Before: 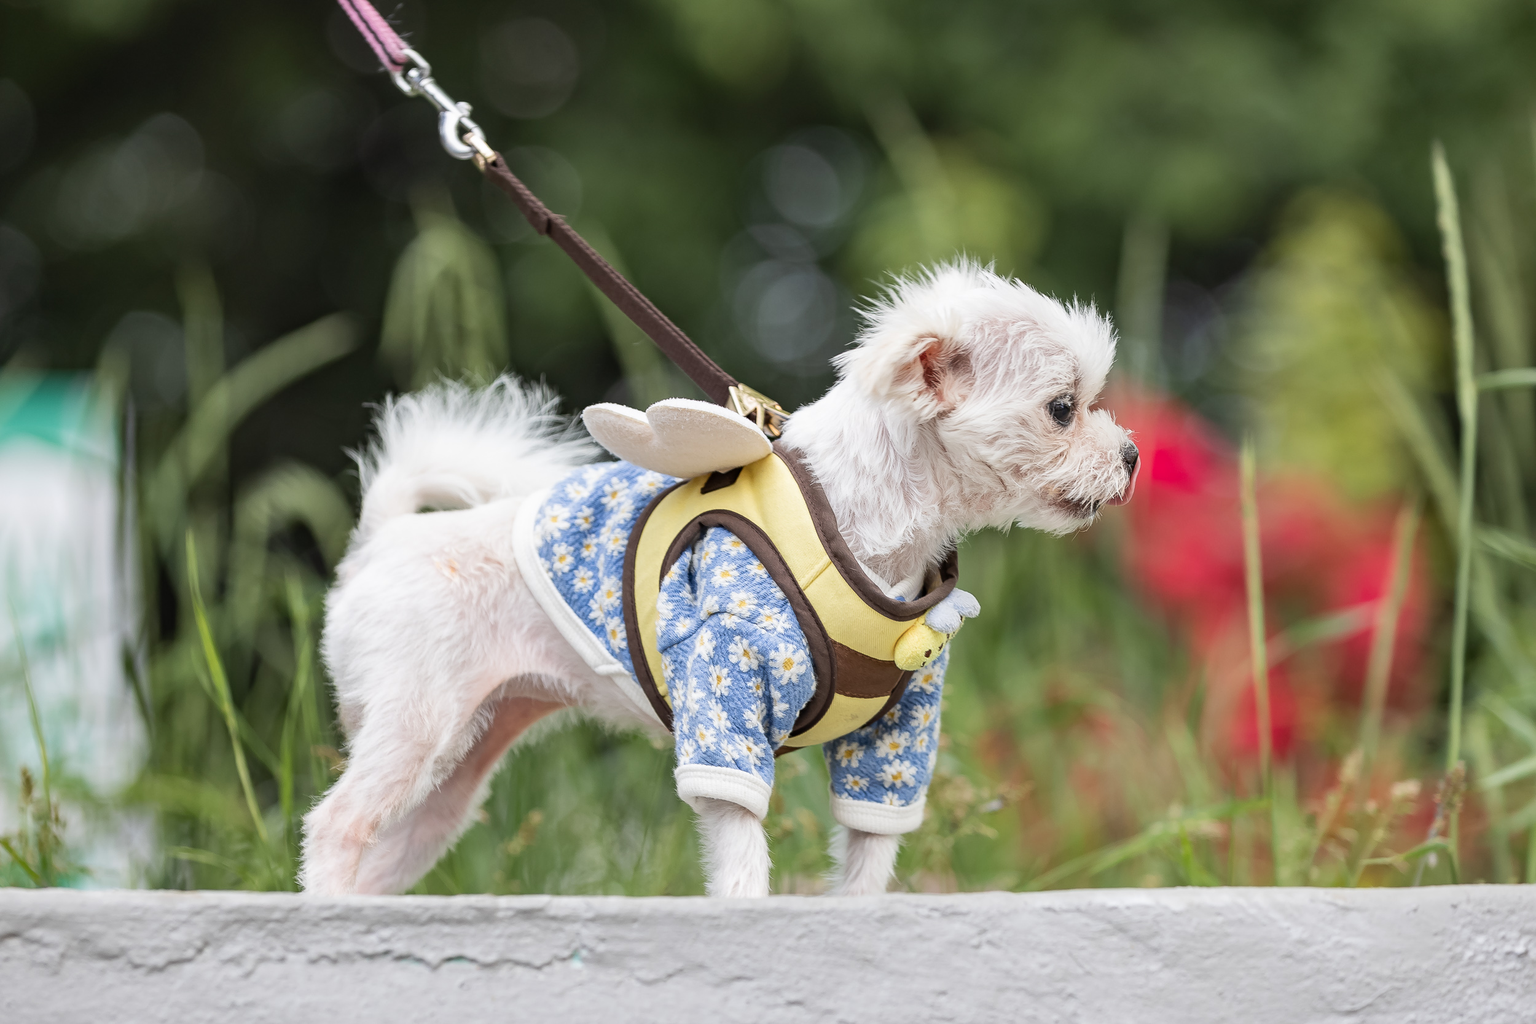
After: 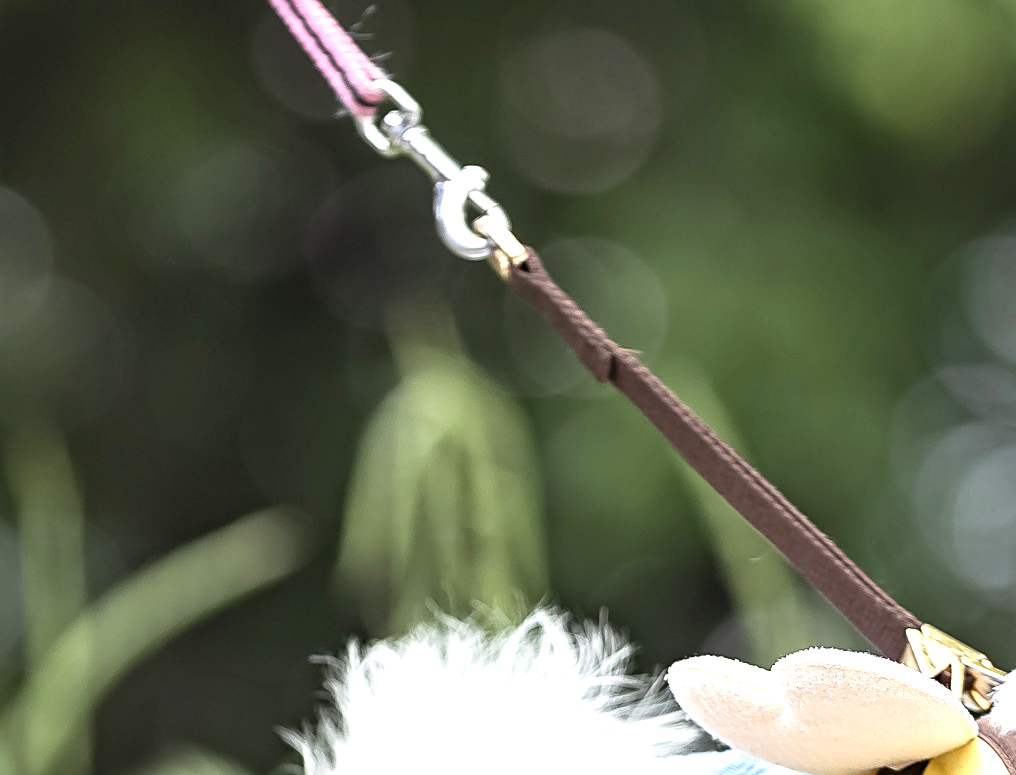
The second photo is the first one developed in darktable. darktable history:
sharpen: on, module defaults
crop and rotate: left 11.226%, top 0.086%, right 48.129%, bottom 53.398%
exposure: black level correction 0, exposure 1 EV, compensate highlight preservation false
